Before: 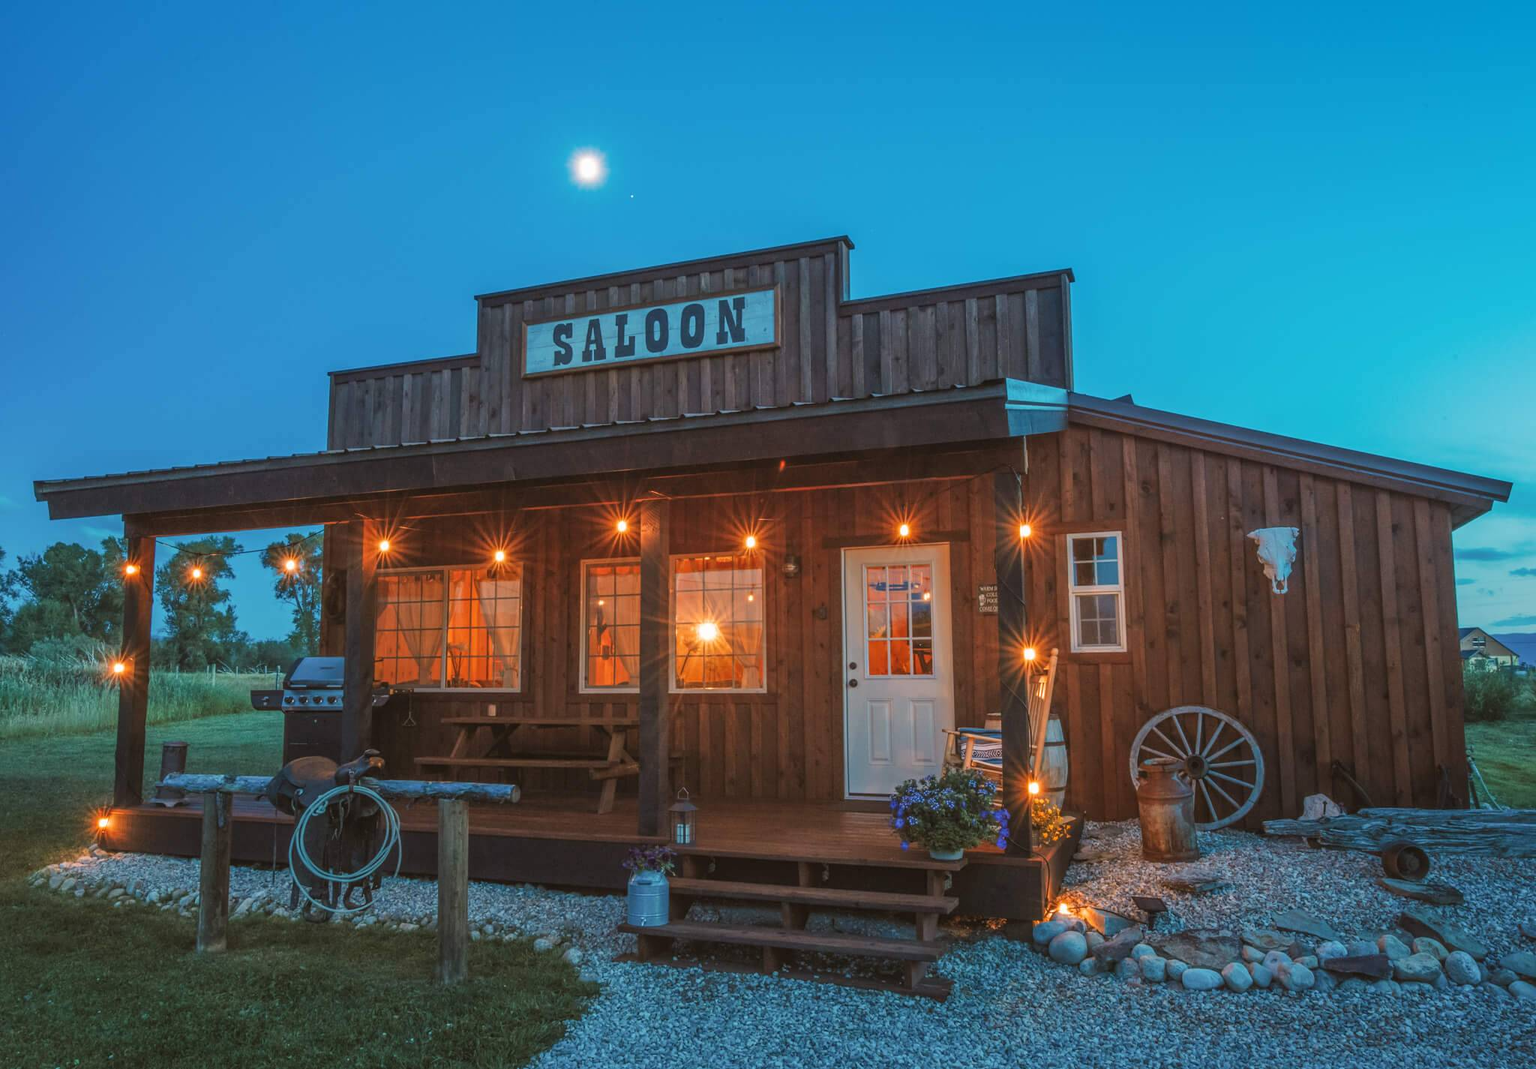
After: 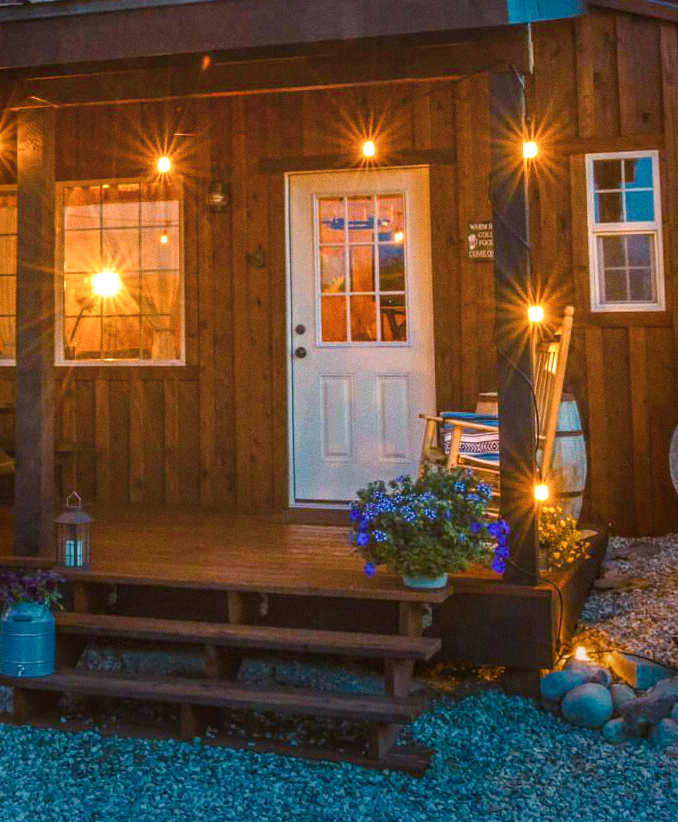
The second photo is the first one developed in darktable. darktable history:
crop: left 40.878%, top 39.176%, right 25.993%, bottom 3.081%
color correction: highlights a* 5.59, highlights b* 5.24, saturation 0.68
color balance rgb: linear chroma grading › global chroma 25%, perceptual saturation grading › global saturation 45%, perceptual saturation grading › highlights -50%, perceptual saturation grading › shadows 30%, perceptual brilliance grading › global brilliance 18%, global vibrance 40%
vignetting: fall-off start 68.33%, fall-off radius 30%, saturation 0.042, center (-0.066, -0.311), width/height ratio 0.992, shape 0.85, dithering 8-bit output
grain: coarseness 0.09 ISO
